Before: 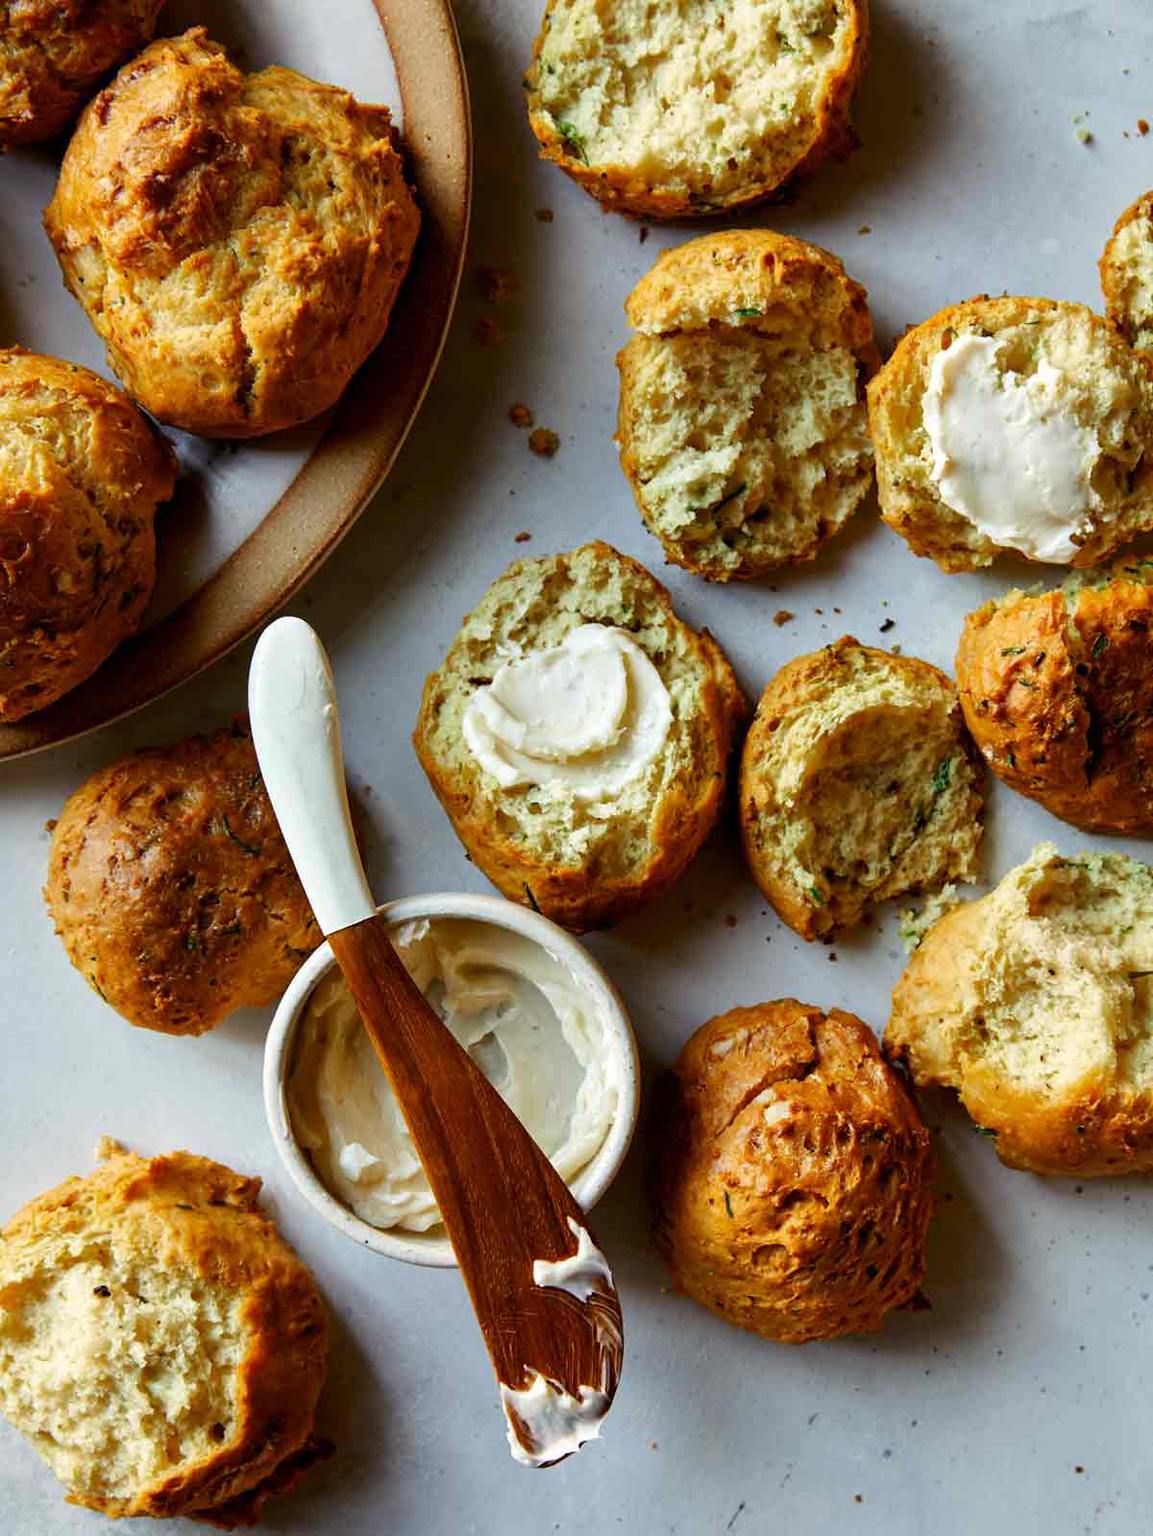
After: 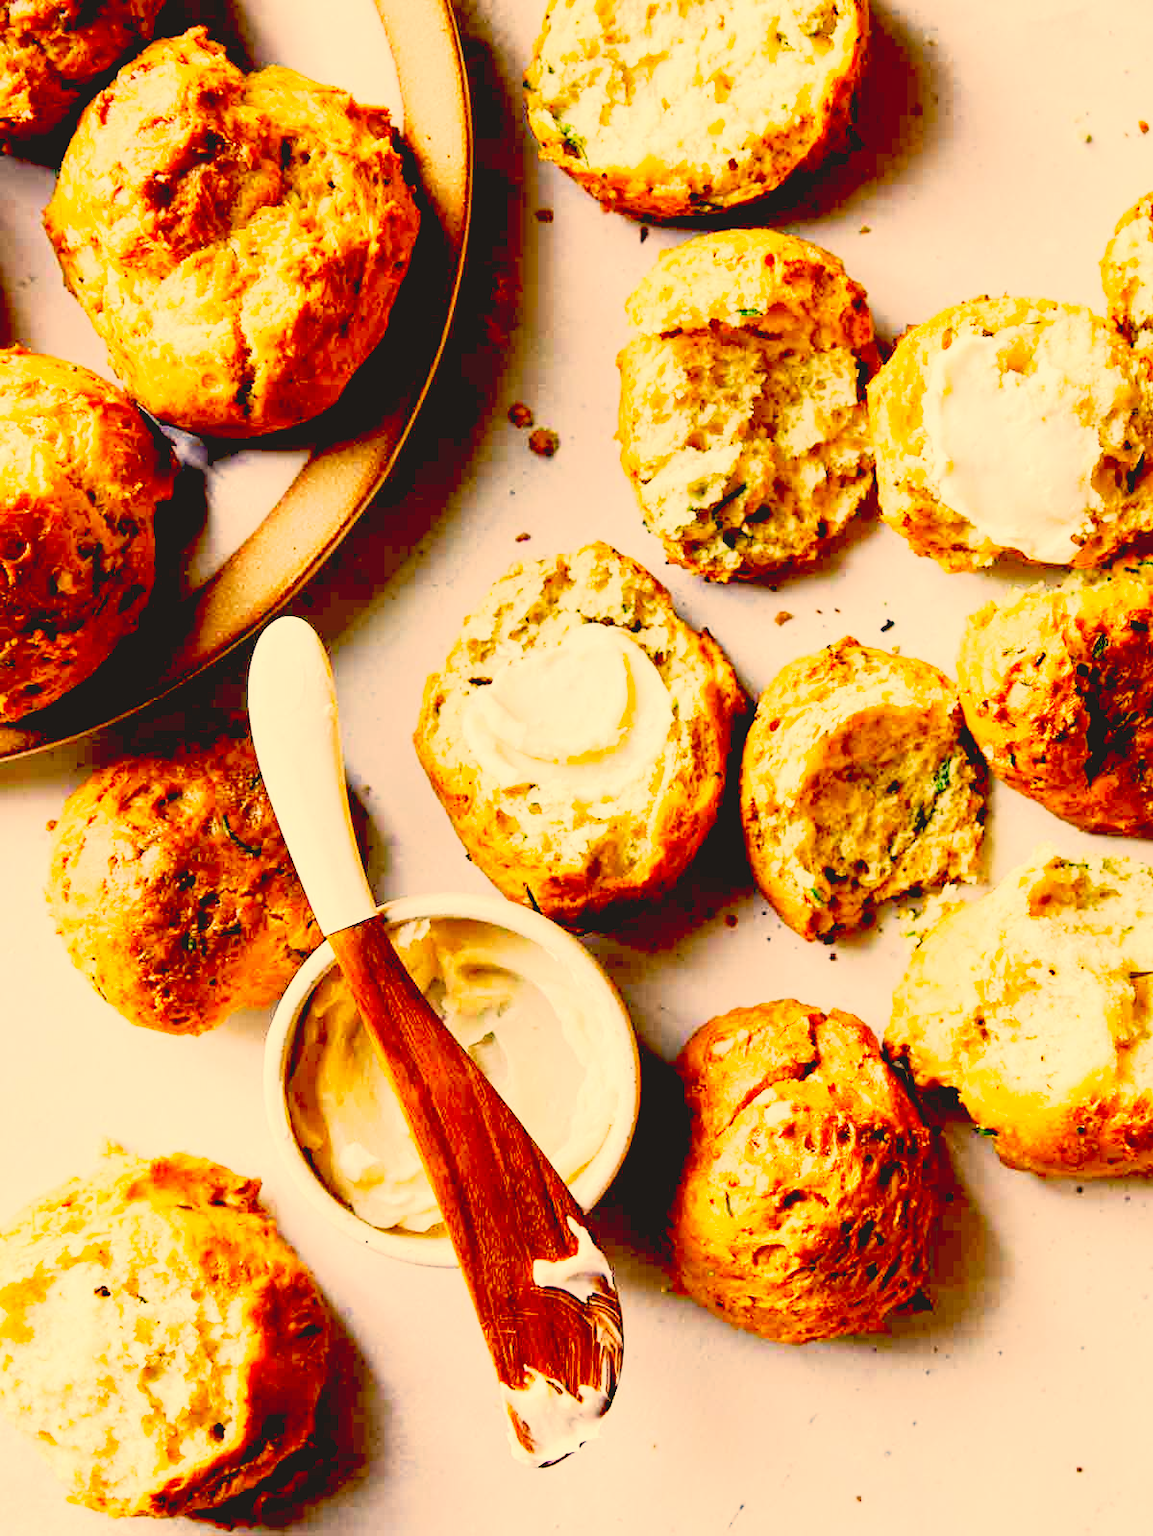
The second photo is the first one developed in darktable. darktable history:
base curve: curves: ch0 [(0, 0) (0.088, 0.125) (0.176, 0.251) (0.354, 0.501) (0.613, 0.749) (1, 0.877)], preserve colors none
exposure: black level correction 0.016, exposure 1.785 EV, compensate highlight preservation false
contrast brightness saturation: contrast -0.154, brightness 0.045, saturation -0.122
color correction: highlights a* 15.01, highlights b* 31.25
